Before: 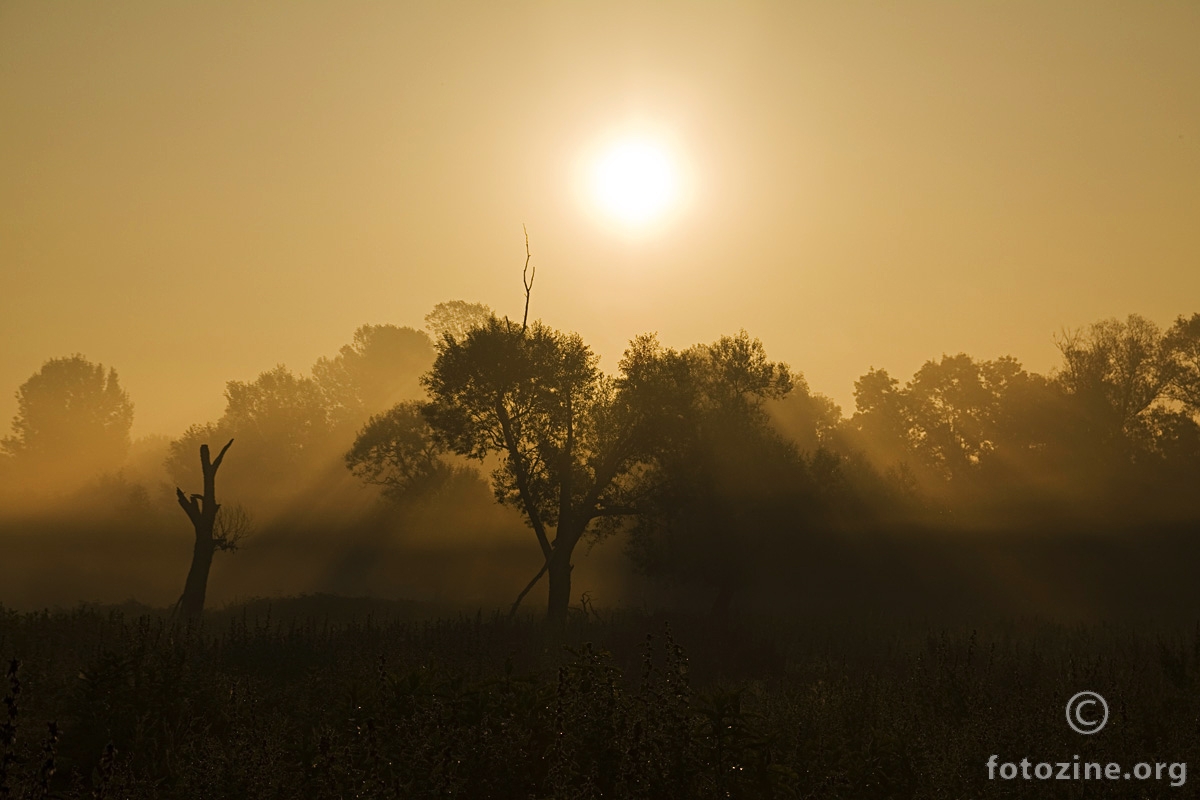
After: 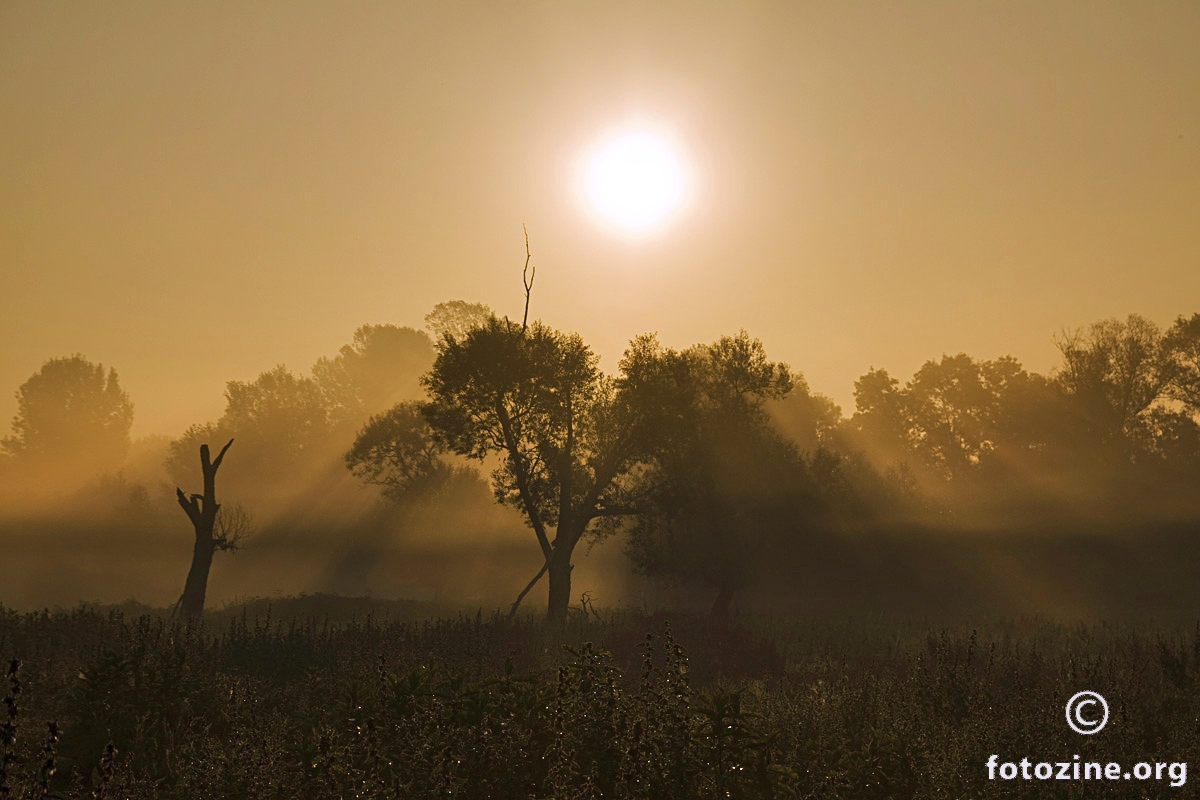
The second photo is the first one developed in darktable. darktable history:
white balance: red 1.004, blue 1.096
shadows and highlights: shadows 60, soften with gaussian
